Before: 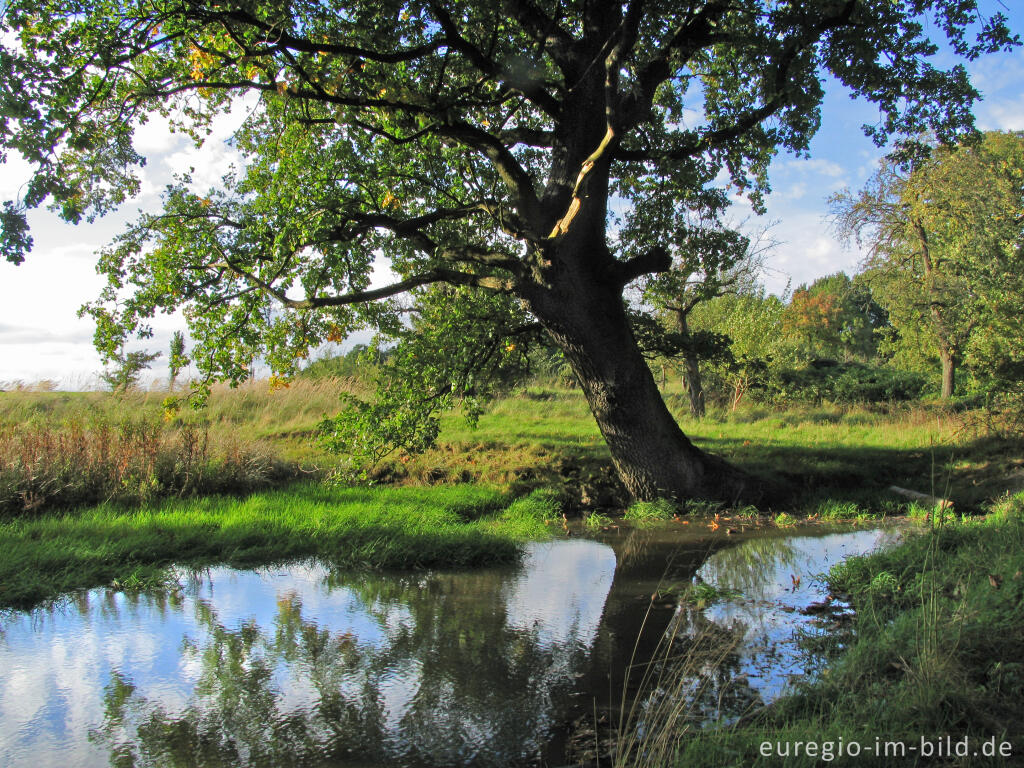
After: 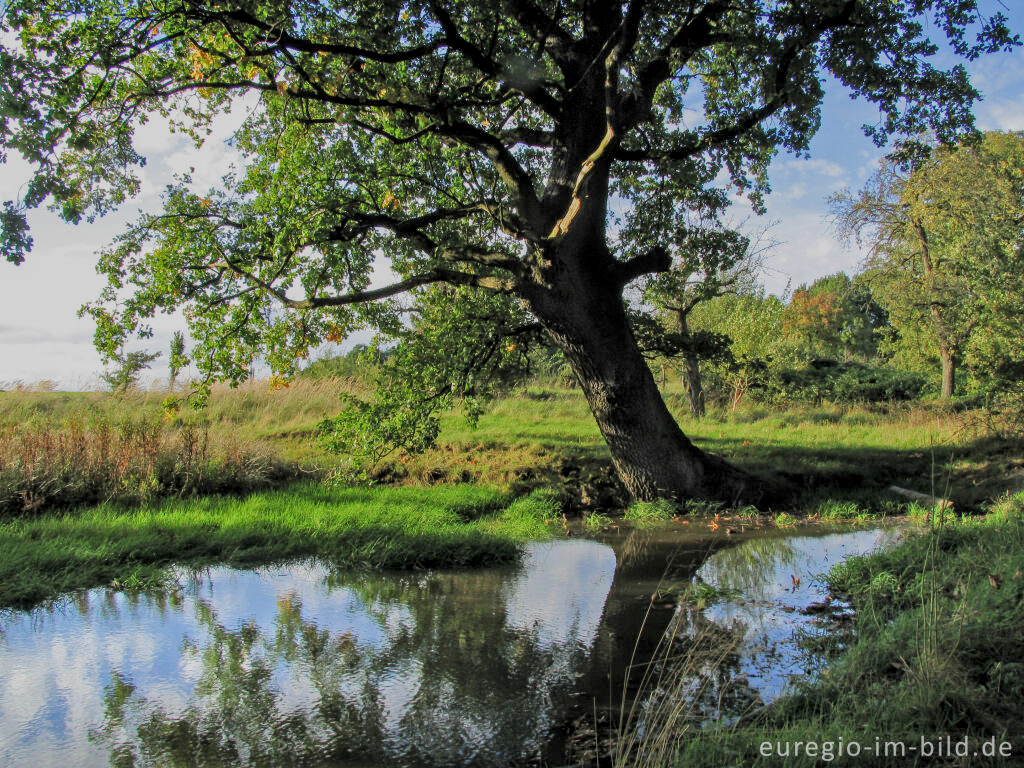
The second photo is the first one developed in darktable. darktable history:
filmic rgb: black relative exposure -13.12 EV, white relative exposure 4.06 EV, target white luminance 85.089%, hardness 6.28, latitude 42.43%, contrast 0.861, shadows ↔ highlights balance 8.64%, color science v4 (2020)
local contrast: on, module defaults
